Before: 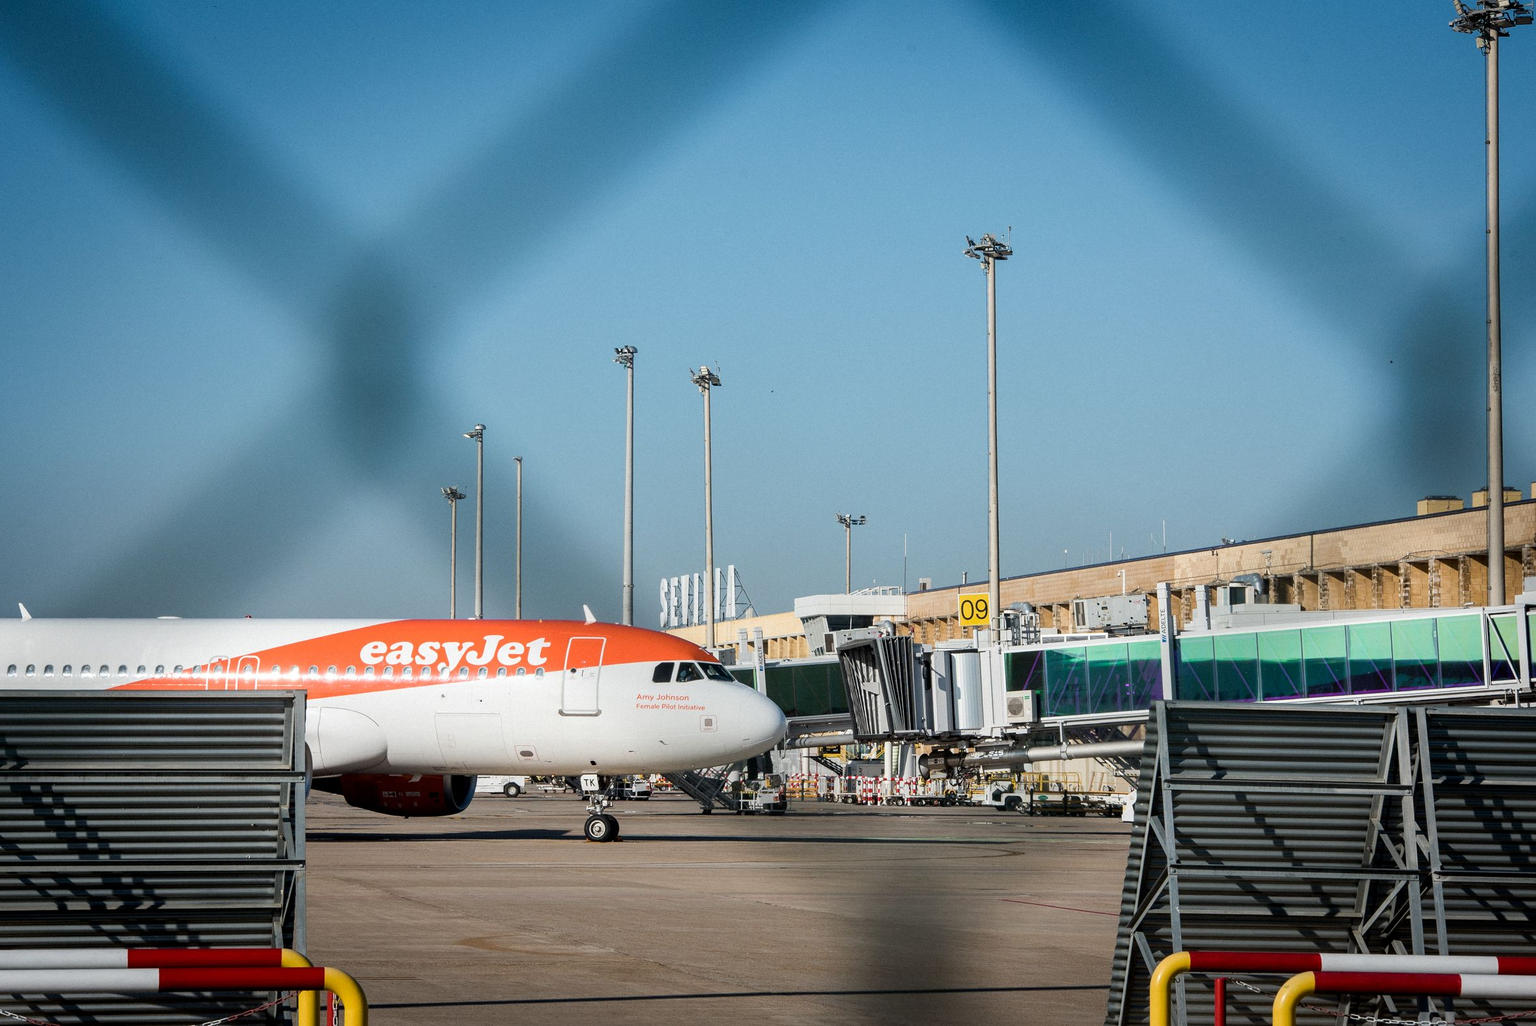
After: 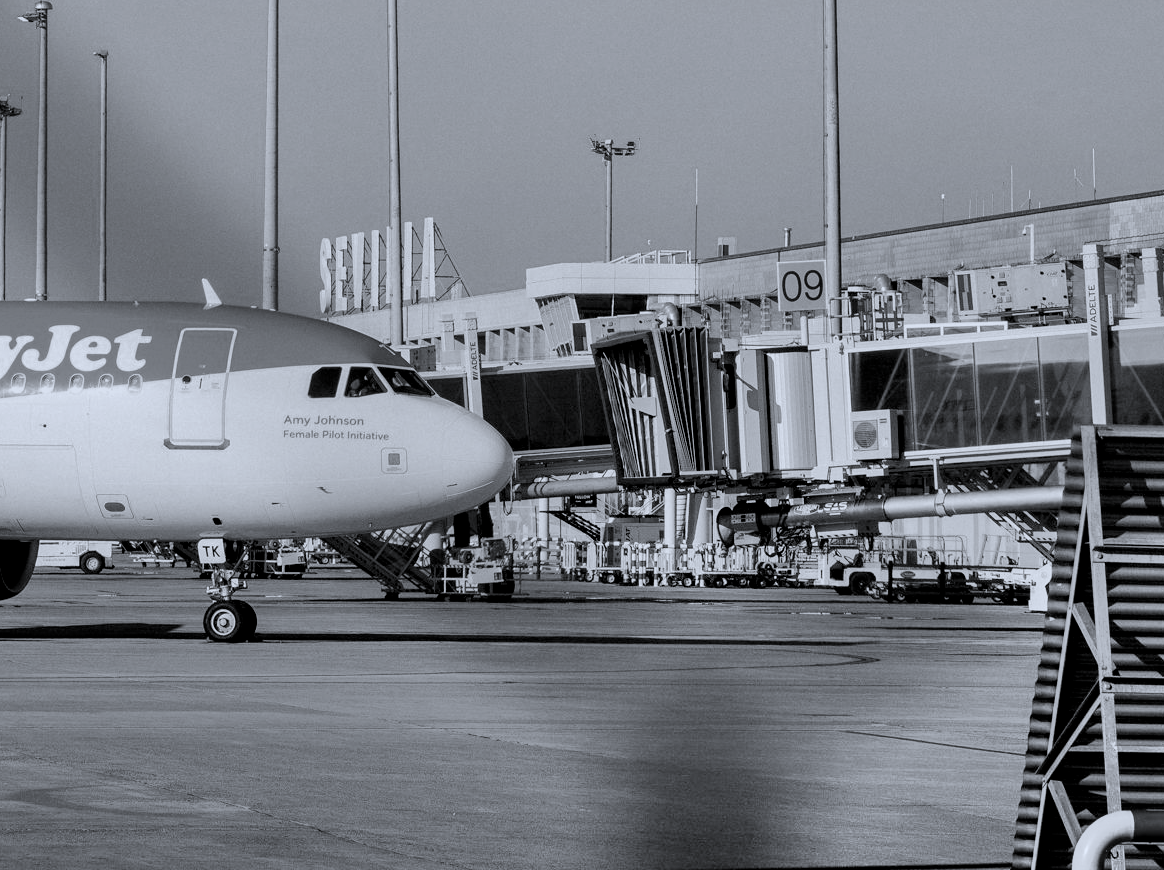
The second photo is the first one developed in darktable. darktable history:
crop: left 29.459%, top 41.28%, right 21.196%, bottom 3.464%
color calibration: output gray [0.253, 0.26, 0.487, 0], illuminant same as pipeline (D50), adaptation XYZ, x 0.345, y 0.359, temperature 5016 K
shadows and highlights: radius 112.62, shadows 51.06, white point adjustment 9.12, highlights -5.96, highlights color adjustment 52.26%, soften with gaussian
exposure: black level correction 0.009, exposure -0.618 EV, compensate highlight preservation false
color correction: highlights a* -0.845, highlights b* -9.31
